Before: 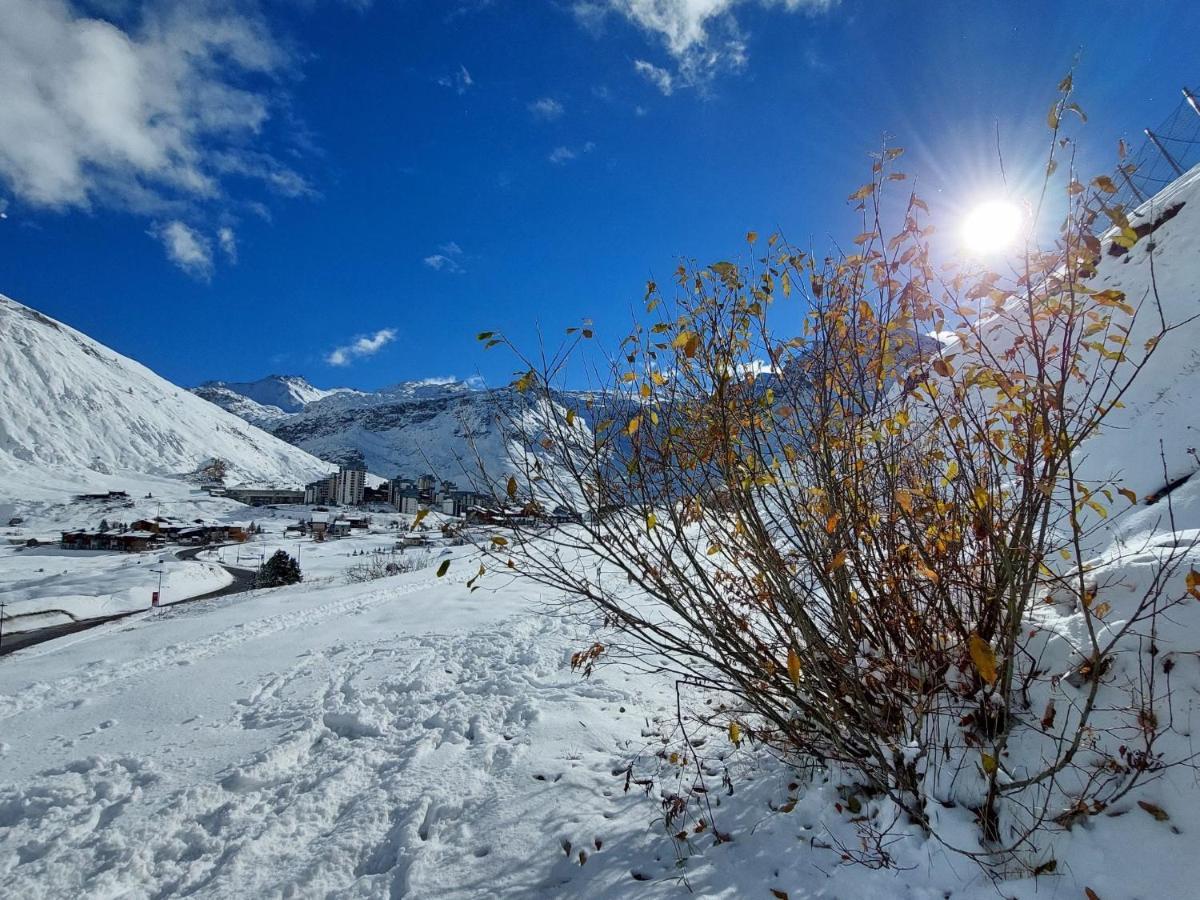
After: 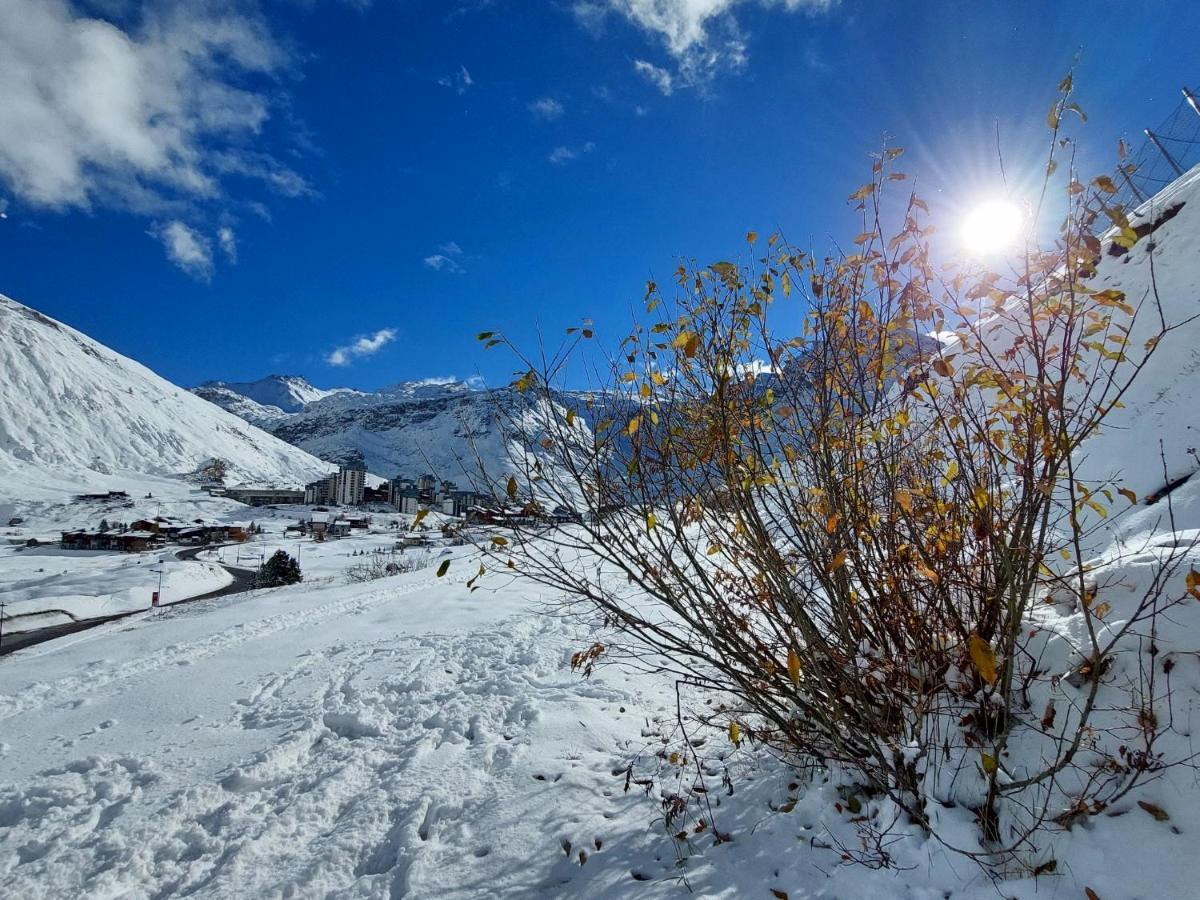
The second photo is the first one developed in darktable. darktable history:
contrast brightness saturation: contrast 0.072
